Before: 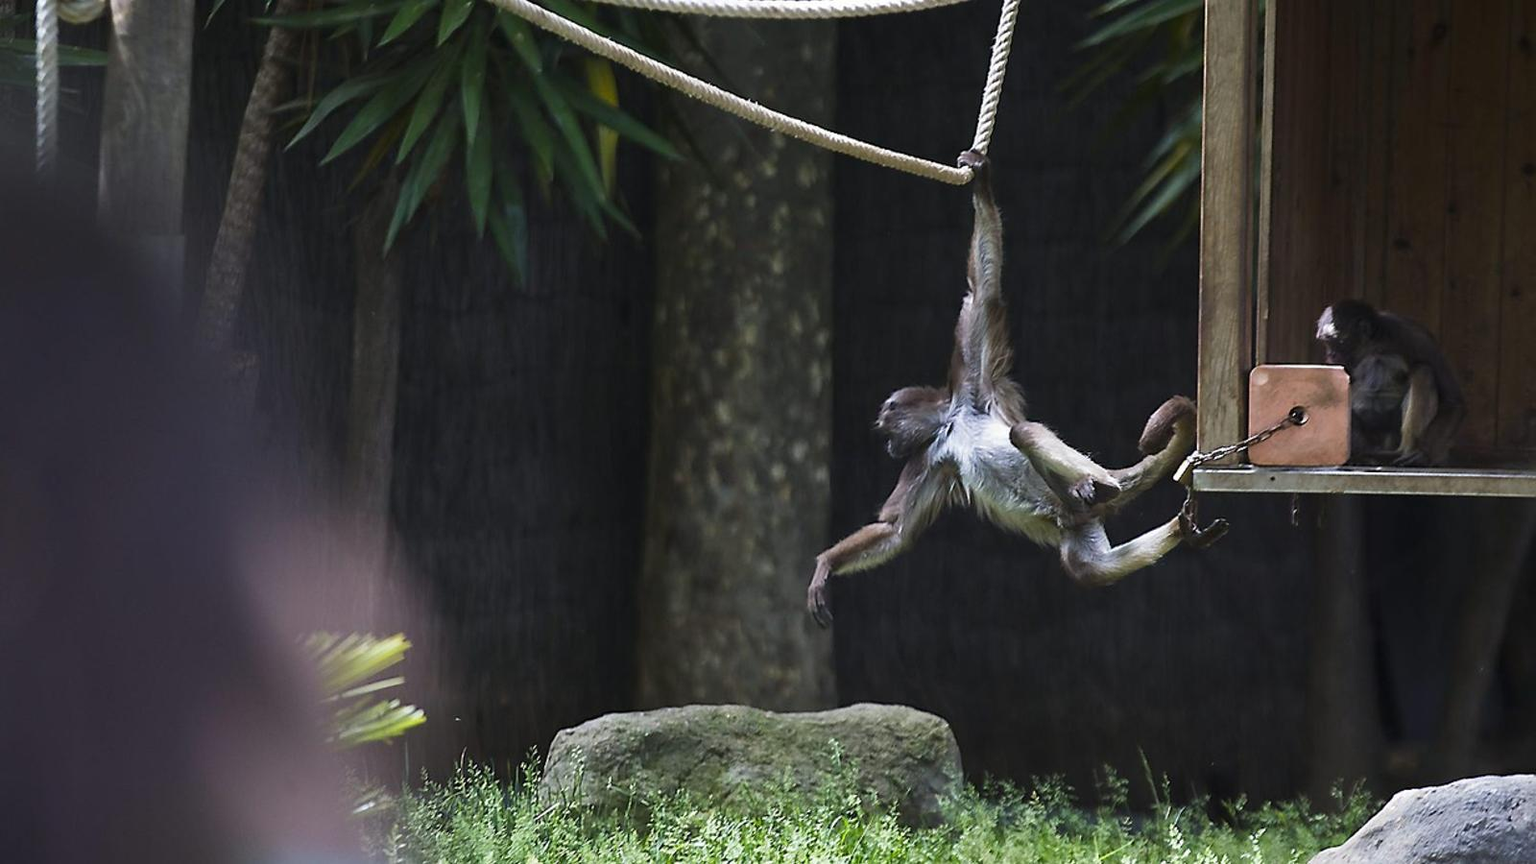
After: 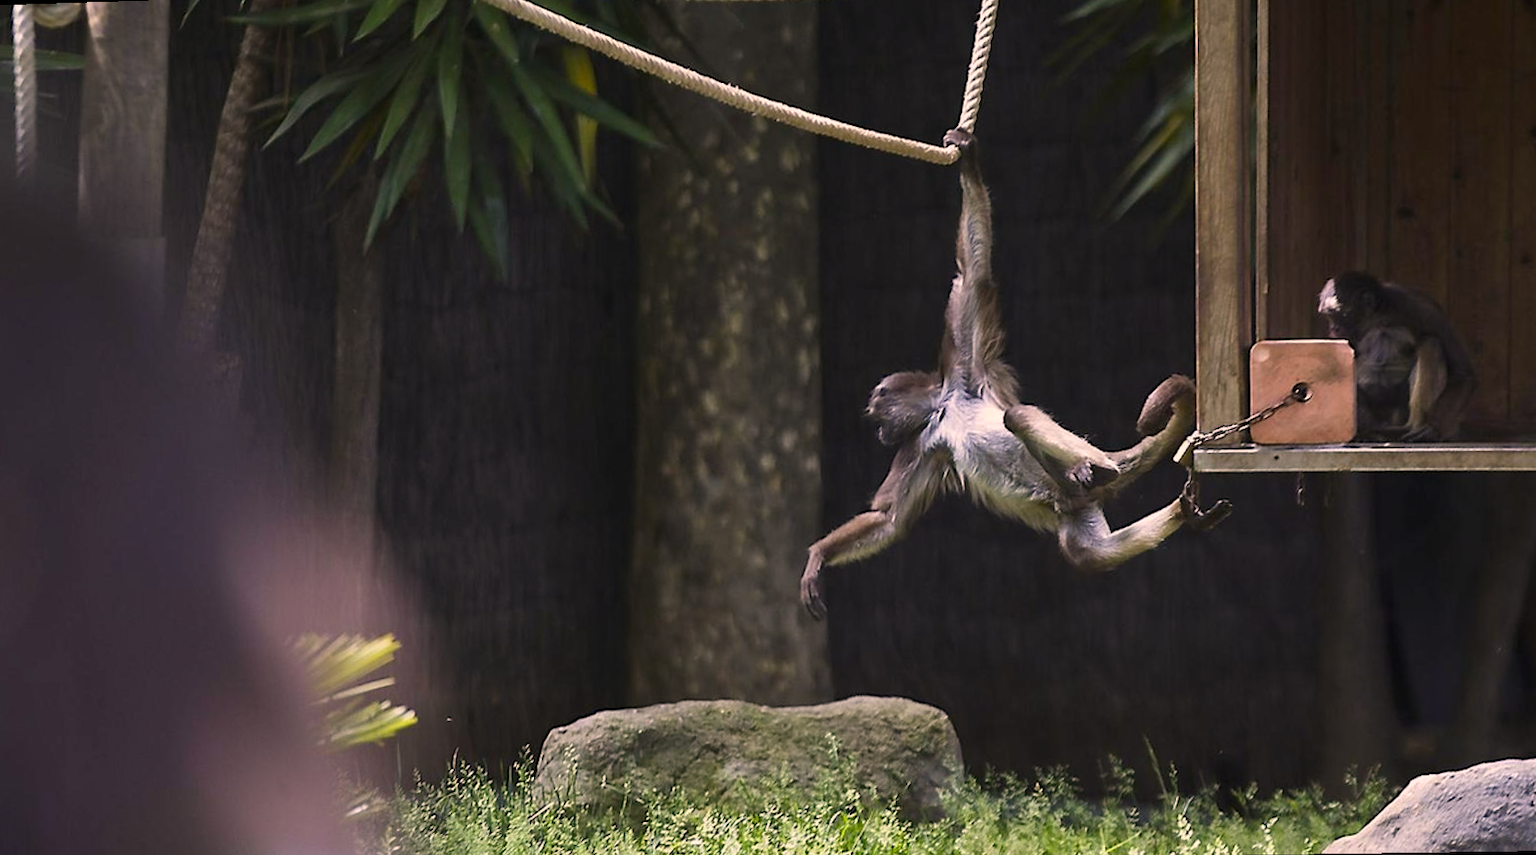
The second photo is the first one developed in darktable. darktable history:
rotate and perspective: rotation -1.32°, lens shift (horizontal) -0.031, crop left 0.015, crop right 0.985, crop top 0.047, crop bottom 0.982
color correction: highlights a* 11.96, highlights b* 11.58
